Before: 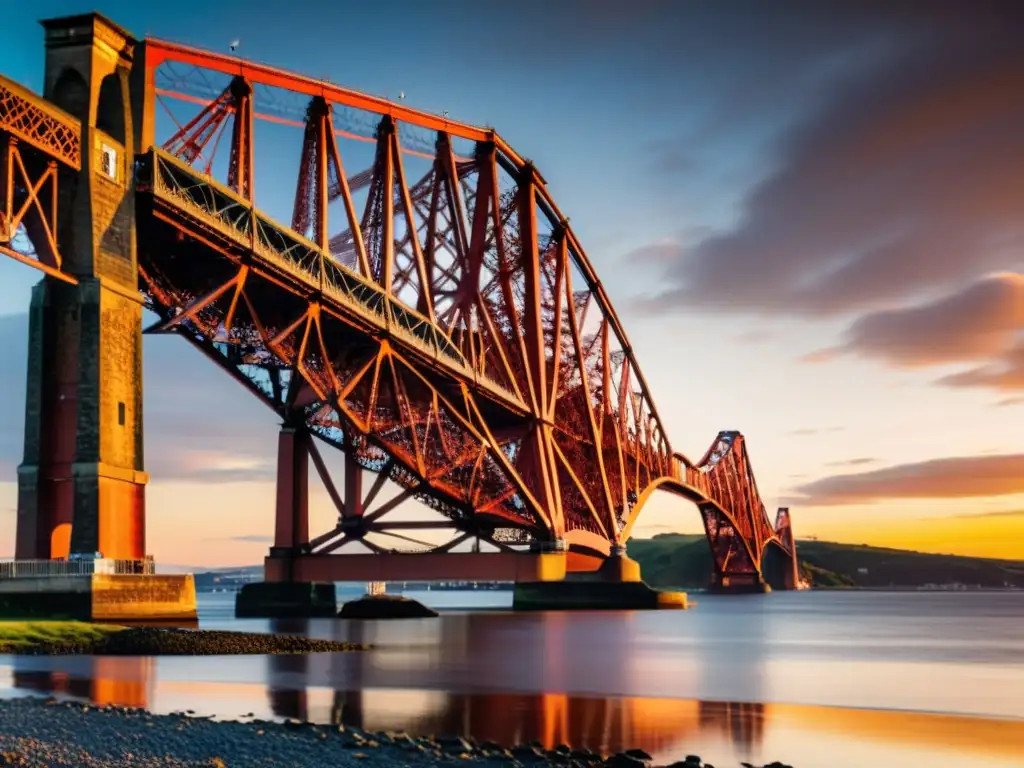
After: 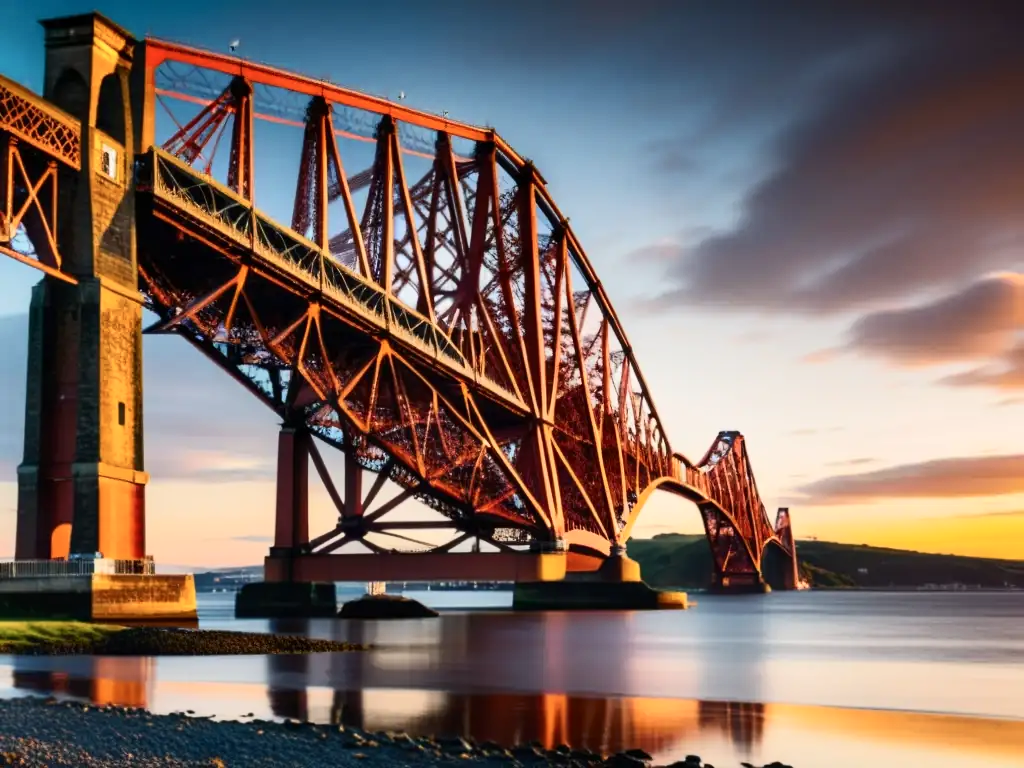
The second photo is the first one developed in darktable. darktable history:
contrast brightness saturation: saturation -0.06
tone curve: curves: ch0 [(0, 0) (0.003, 0.003) (0.011, 0.012) (0.025, 0.023) (0.044, 0.04) (0.069, 0.056) (0.1, 0.082) (0.136, 0.107) (0.177, 0.144) (0.224, 0.186) (0.277, 0.237) (0.335, 0.297) (0.399, 0.37) (0.468, 0.465) (0.543, 0.567) (0.623, 0.68) (0.709, 0.782) (0.801, 0.86) (0.898, 0.924) (1, 1)], color space Lab, independent channels, preserve colors none
